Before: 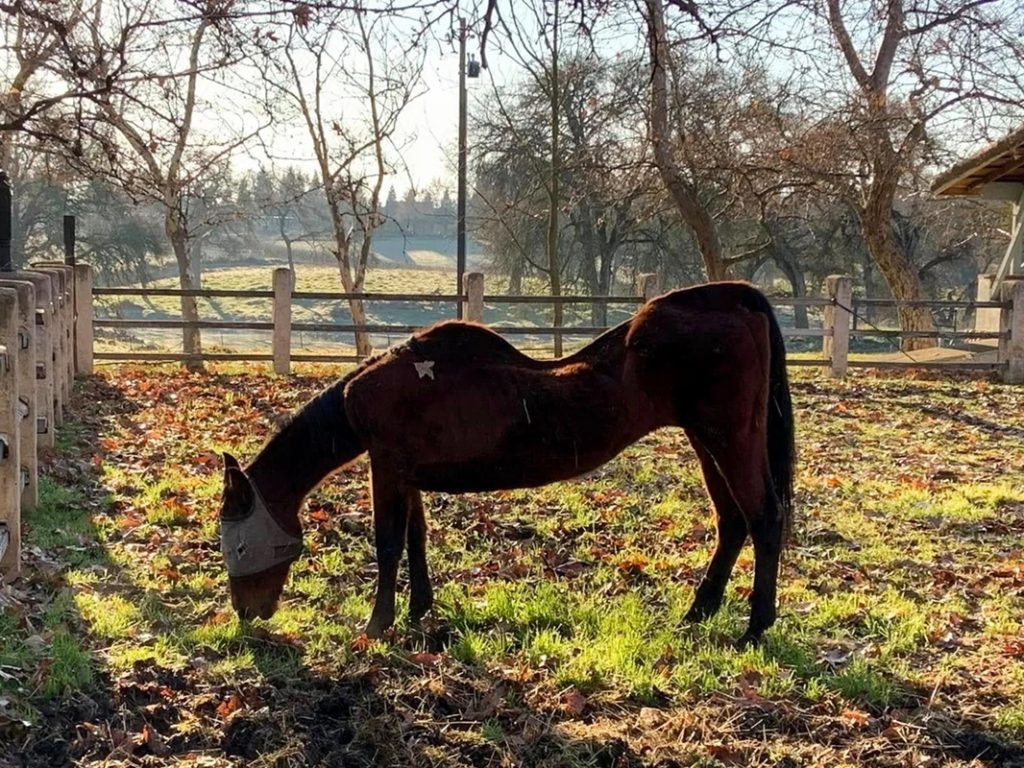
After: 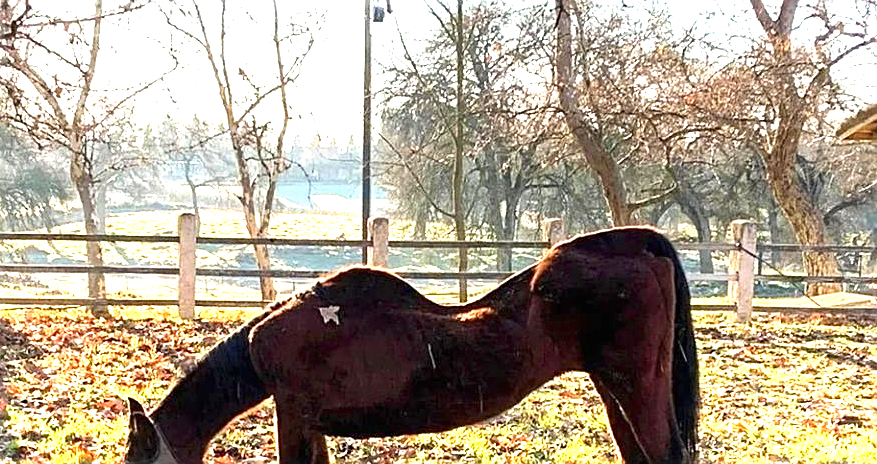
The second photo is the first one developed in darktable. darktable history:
sharpen: on, module defaults
base curve: curves: ch0 [(0, 0) (0.297, 0.298) (1, 1)], preserve colors none
exposure: black level correction 0, exposure 1.741 EV, compensate exposure bias true, compensate highlight preservation false
crop and rotate: left 9.345%, top 7.22%, right 4.982%, bottom 32.331%
